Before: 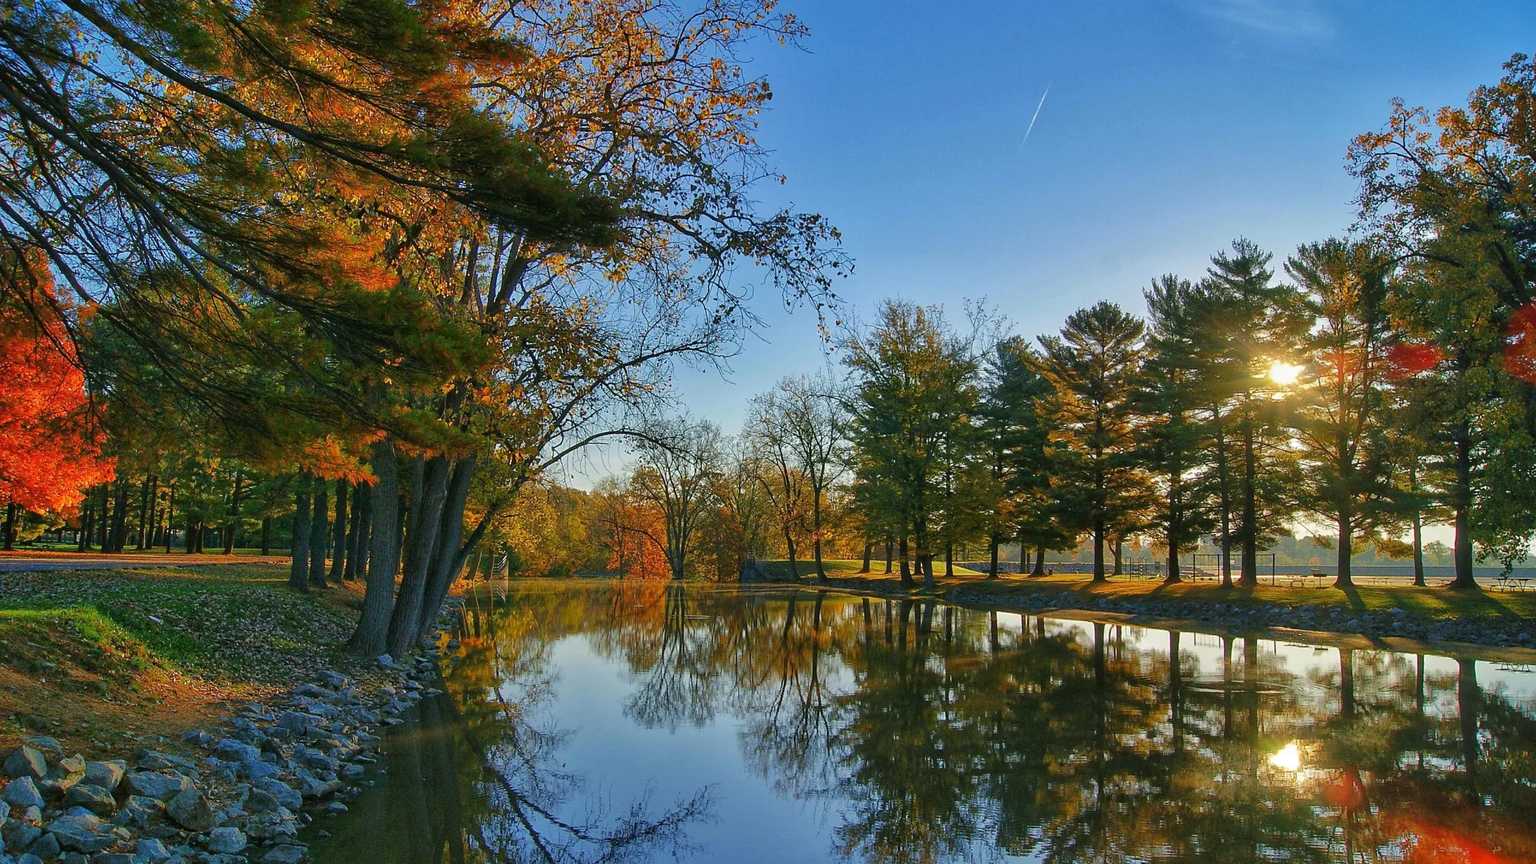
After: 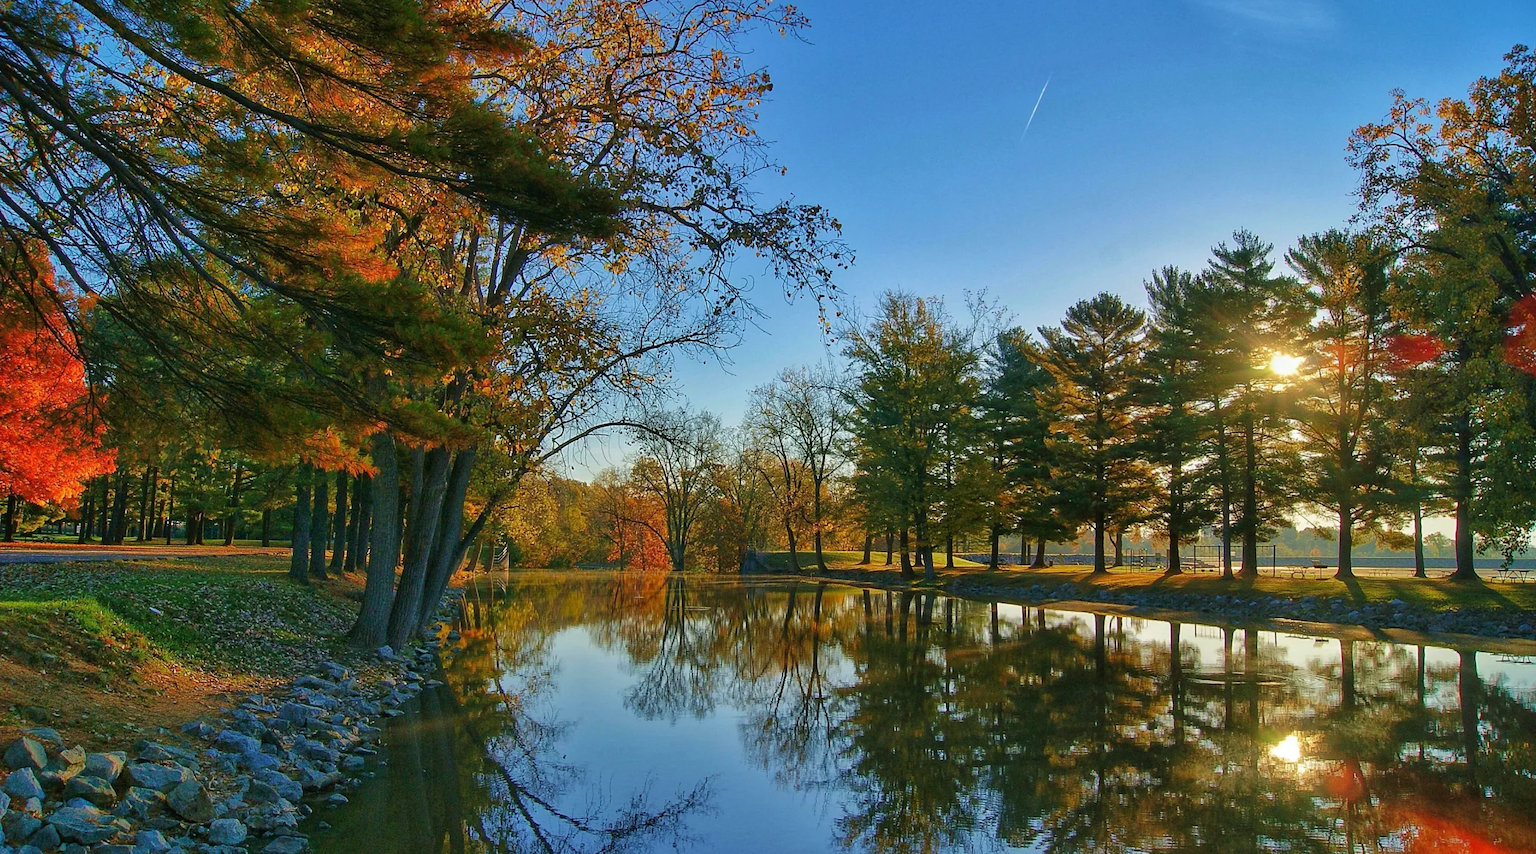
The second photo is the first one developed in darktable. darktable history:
crop: top 1.049%, right 0.001%
velvia: on, module defaults
